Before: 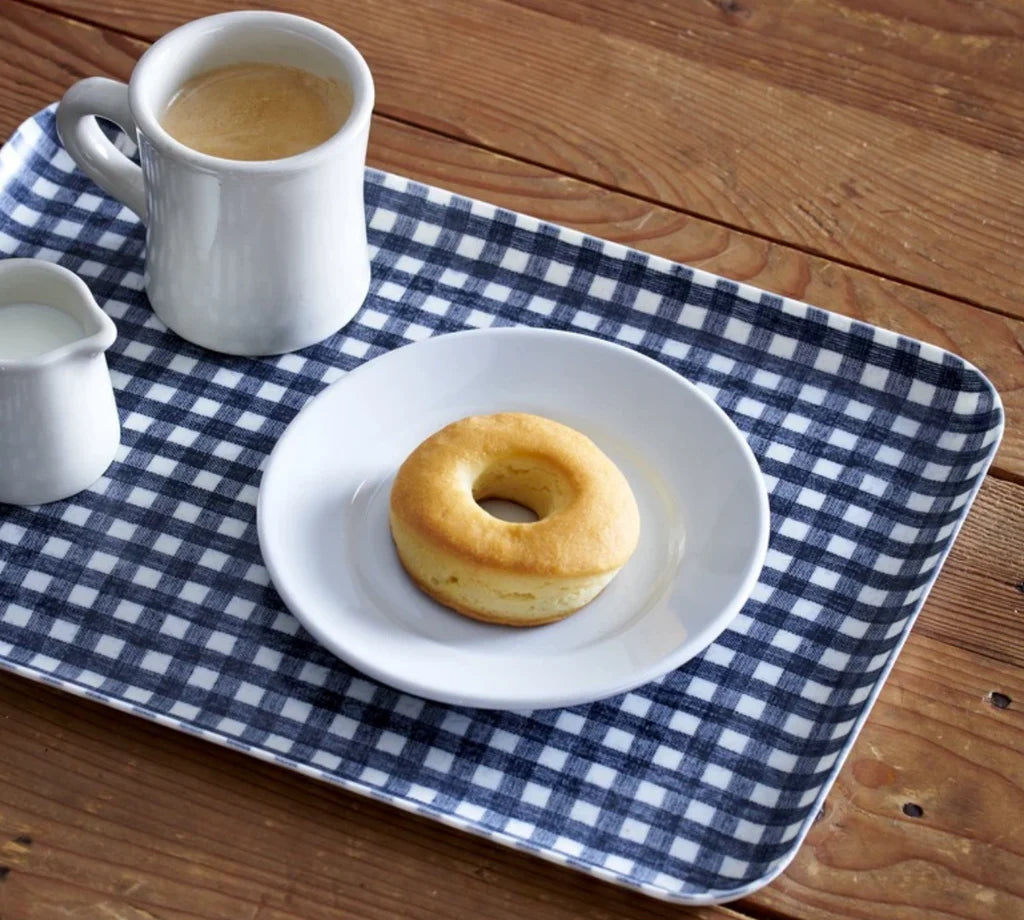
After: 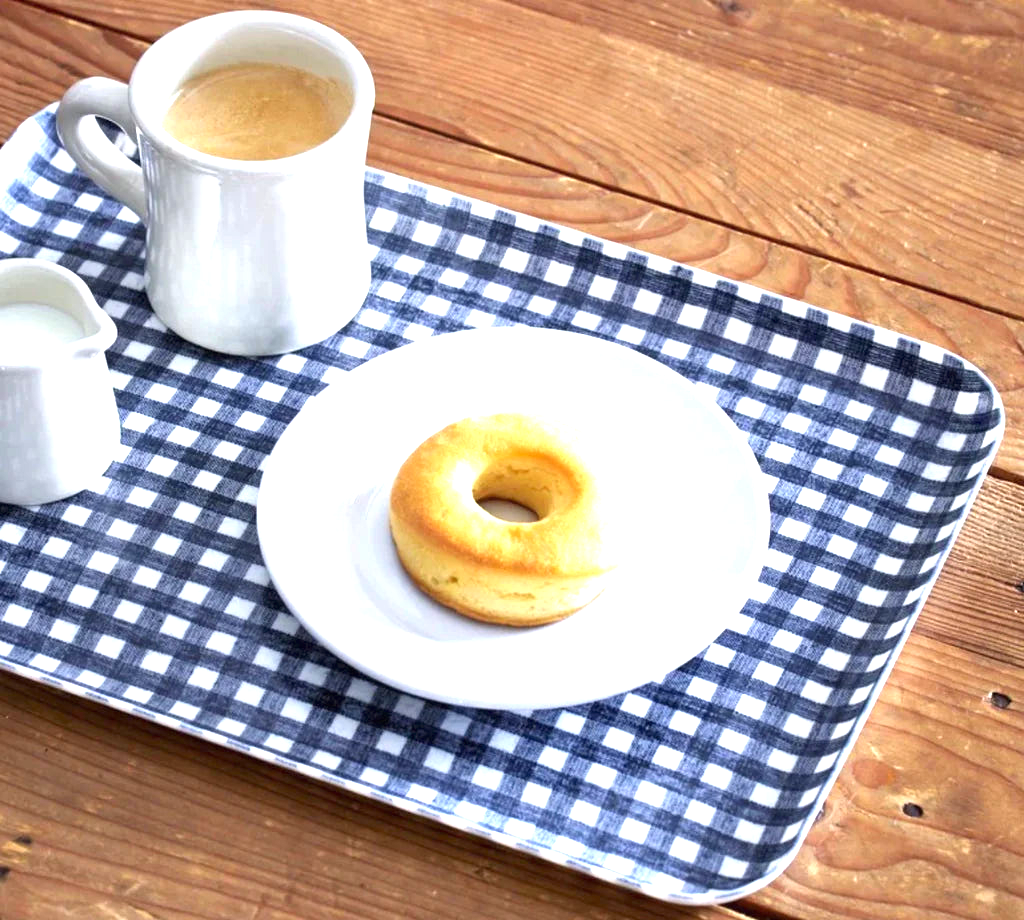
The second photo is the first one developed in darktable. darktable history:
exposure: black level correction 0, exposure 1.445 EV, compensate highlight preservation false
